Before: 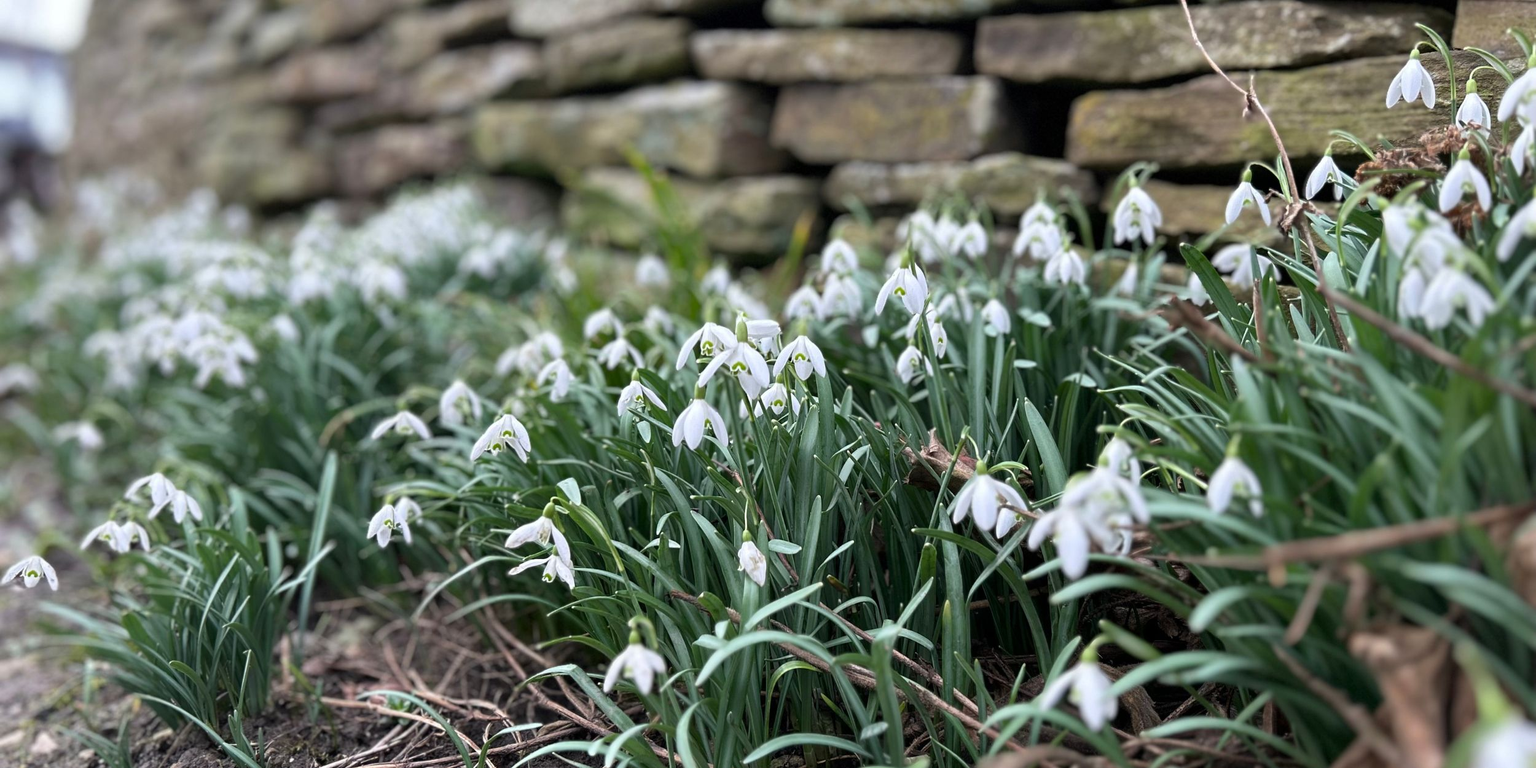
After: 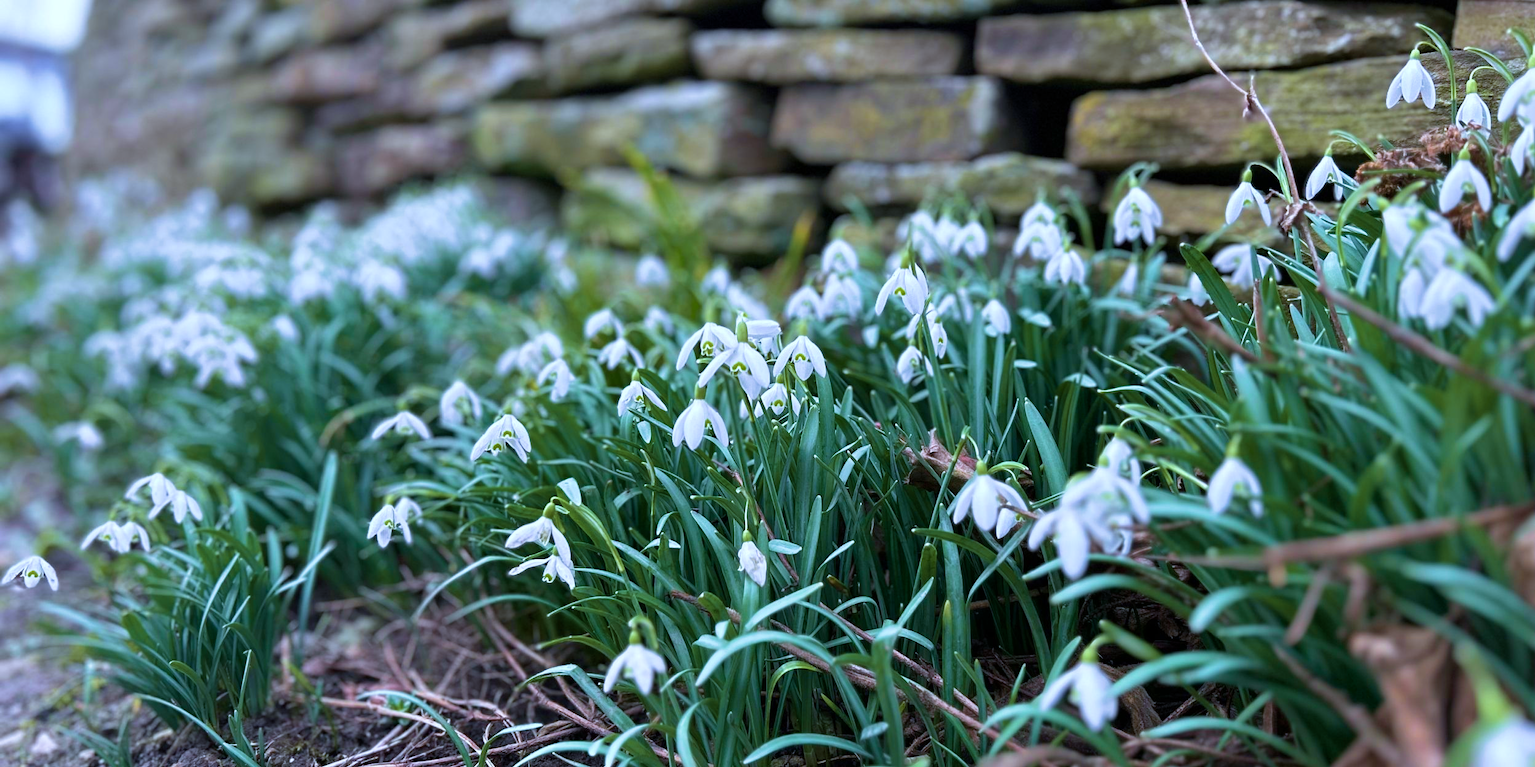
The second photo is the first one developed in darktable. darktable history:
velvia: strength 56%
white balance: red 0.926, green 1.003, blue 1.133
